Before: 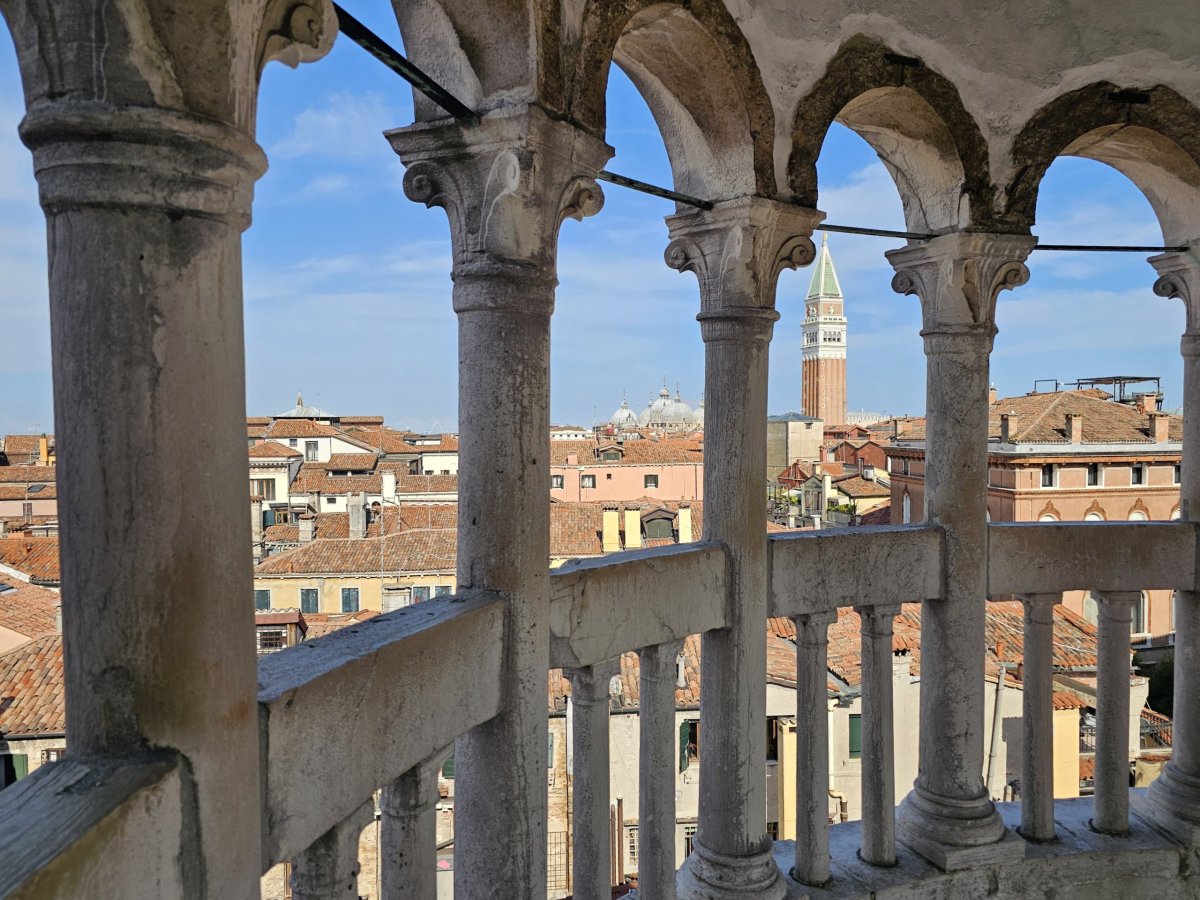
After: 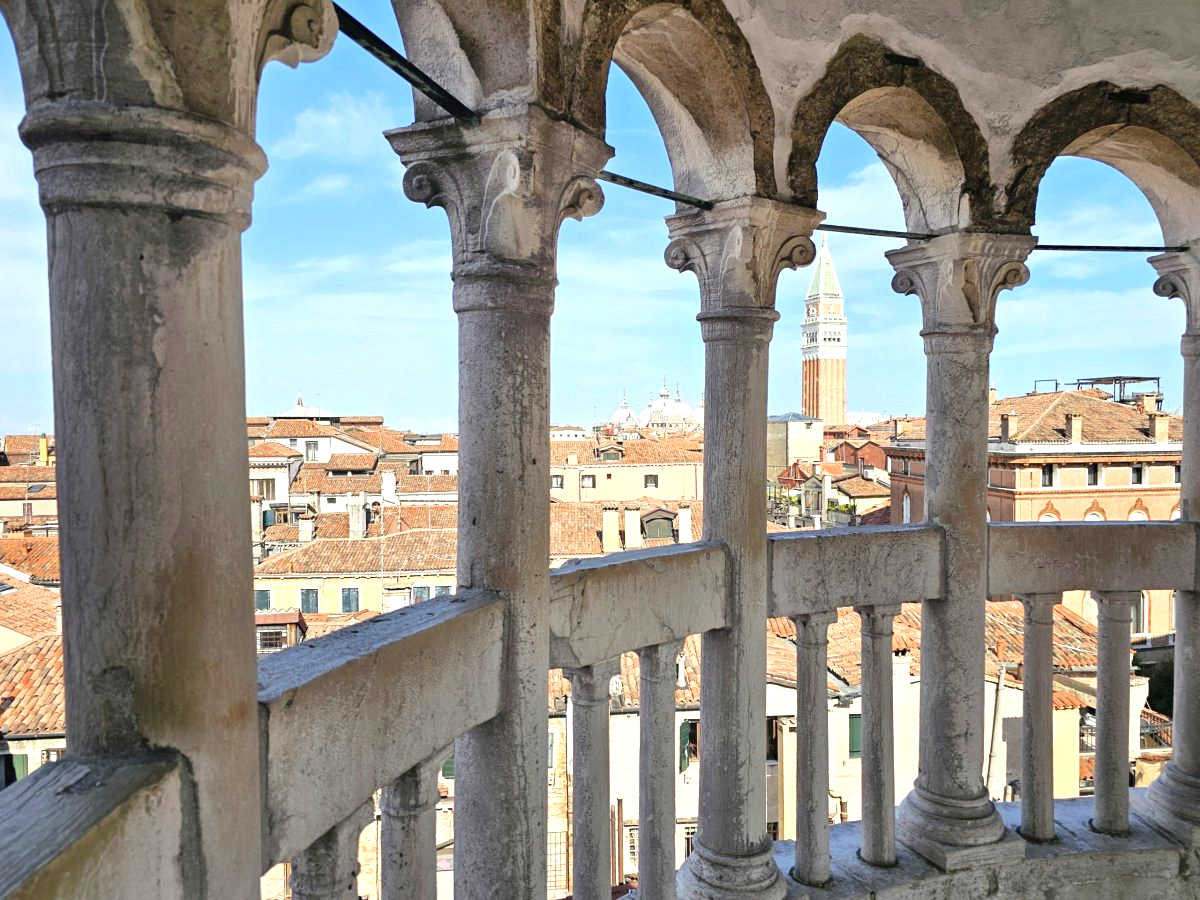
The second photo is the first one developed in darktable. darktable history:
exposure: black level correction 0, exposure 0.864 EV, compensate highlight preservation false
